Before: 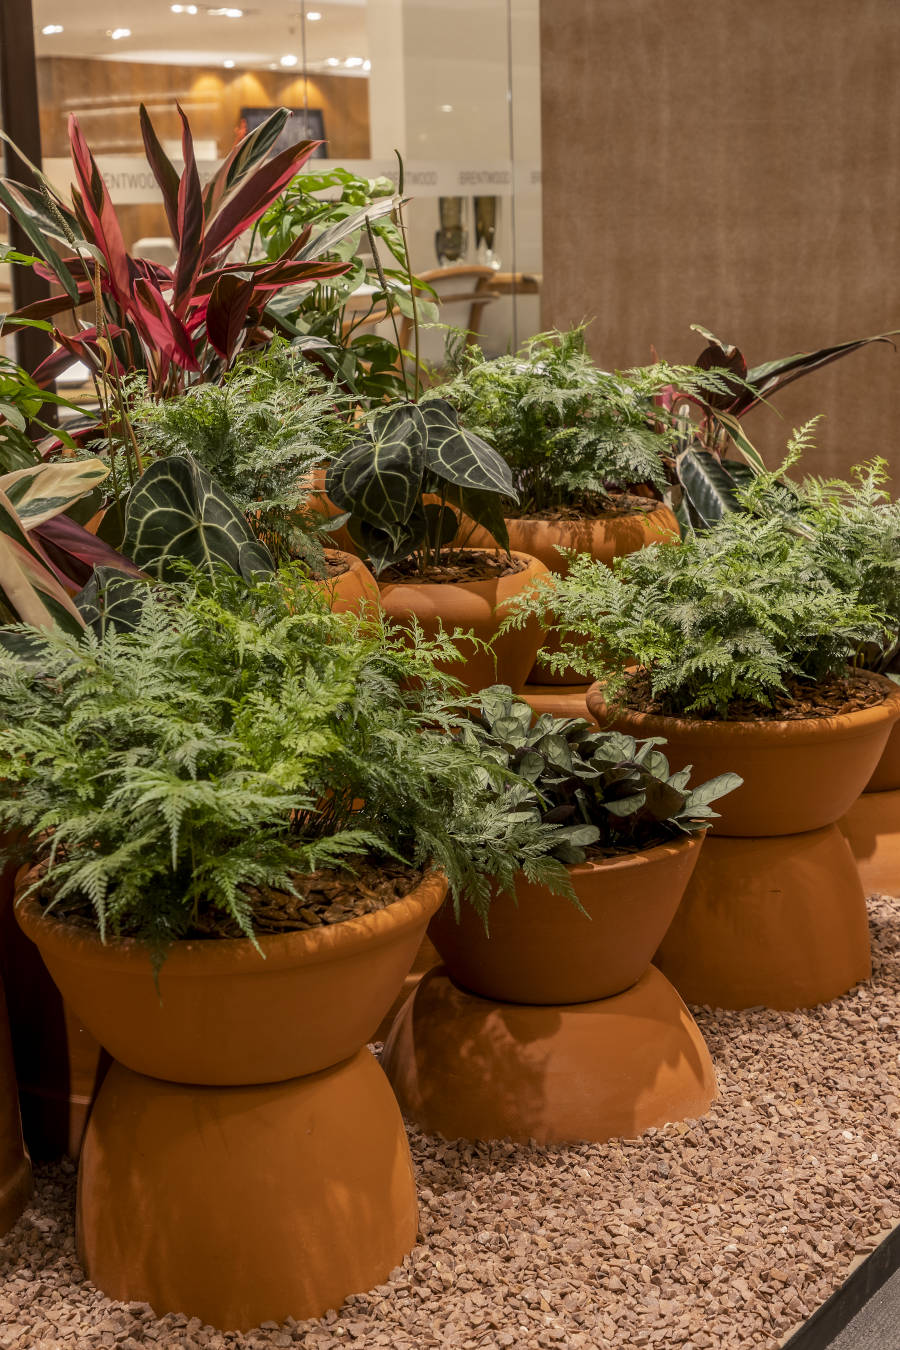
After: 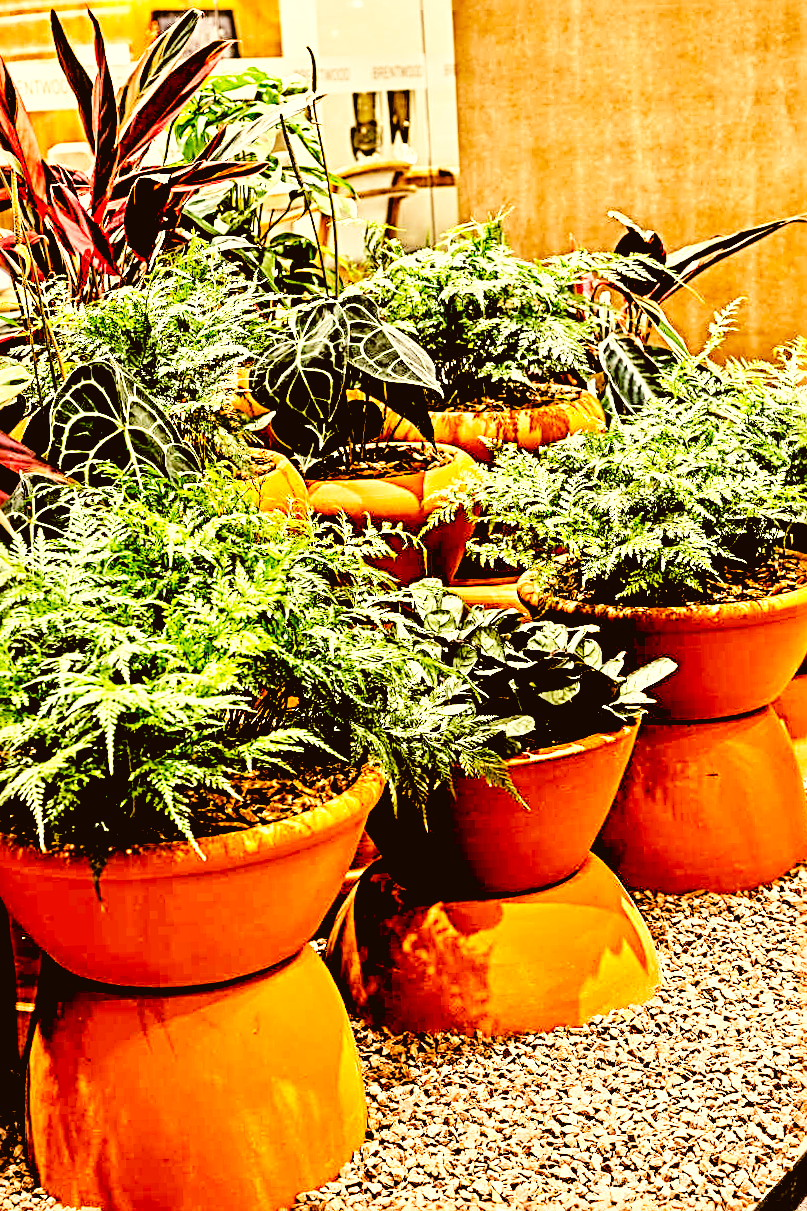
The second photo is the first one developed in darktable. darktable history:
color correction: highlights a* -1.43, highlights b* 10.12, shadows a* 0.395, shadows b* 19.35
crop and rotate: angle 1.96°, left 5.673%, top 5.673%
white balance: red 0.982, blue 1.018
rgb levels: levels [[0.034, 0.472, 0.904], [0, 0.5, 1], [0, 0.5, 1]]
base curve: curves: ch0 [(0, 0.003) (0.001, 0.002) (0.006, 0.004) (0.02, 0.022) (0.048, 0.086) (0.094, 0.234) (0.162, 0.431) (0.258, 0.629) (0.385, 0.8) (0.548, 0.918) (0.751, 0.988) (1, 1)], preserve colors none
sharpen: radius 3.69, amount 0.928
color balance: lift [0.991, 1, 1, 1], gamma [0.996, 1, 1, 1], input saturation 98.52%, contrast 20.34%, output saturation 103.72%
tone equalizer: -7 EV 0.15 EV, -6 EV 0.6 EV, -5 EV 1.15 EV, -4 EV 1.33 EV, -3 EV 1.15 EV, -2 EV 0.6 EV, -1 EV 0.15 EV, mask exposure compensation -0.5 EV
